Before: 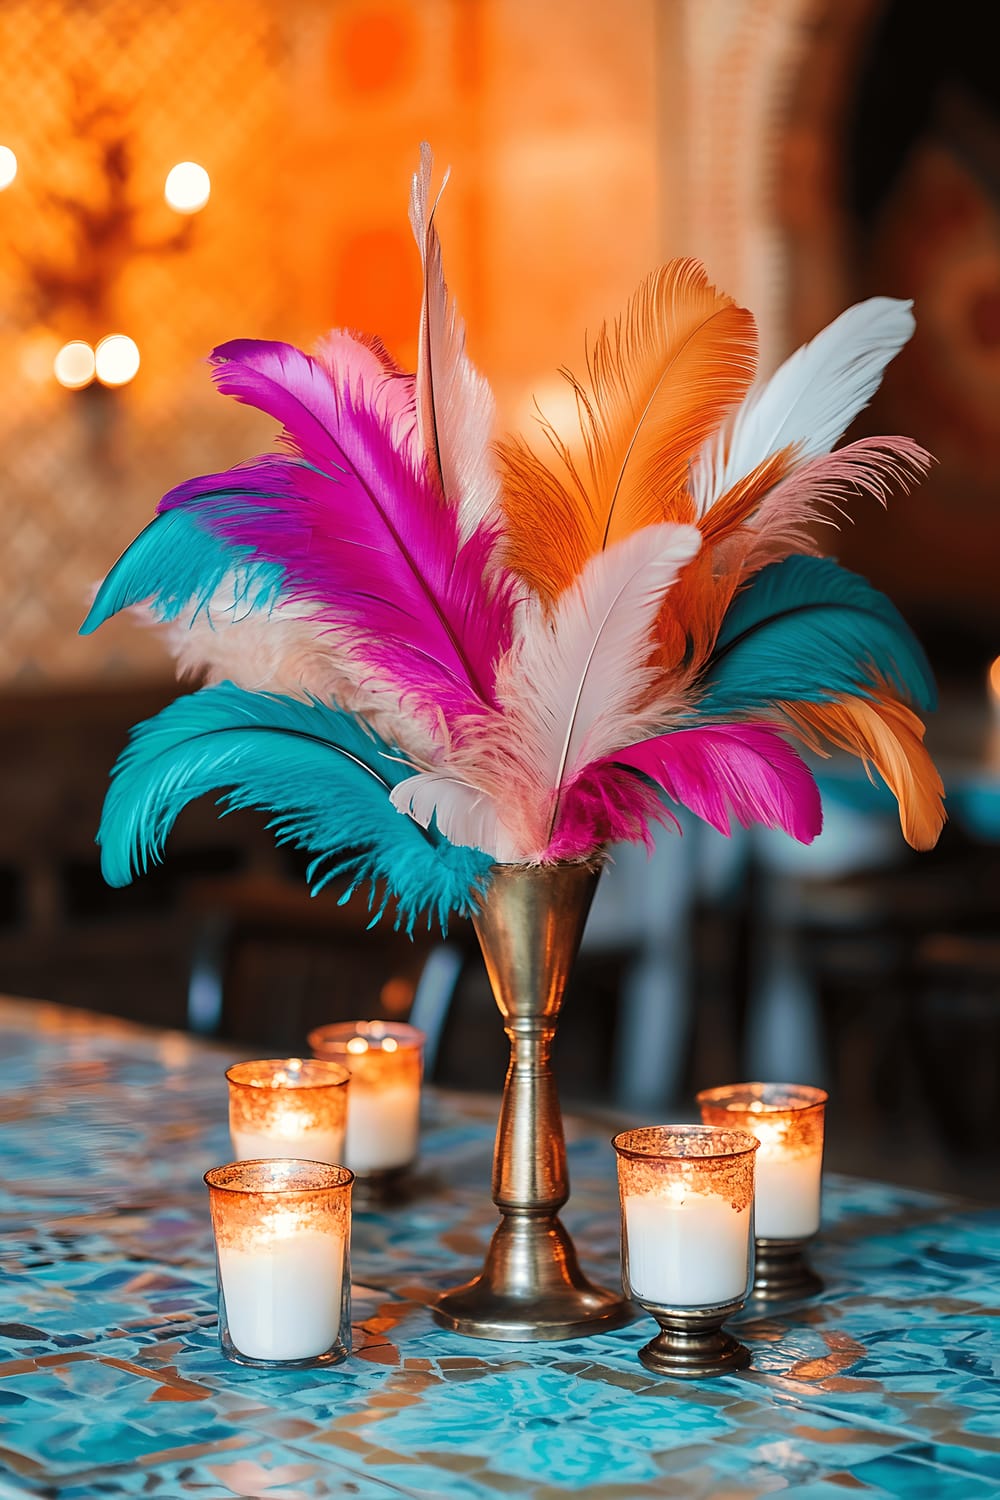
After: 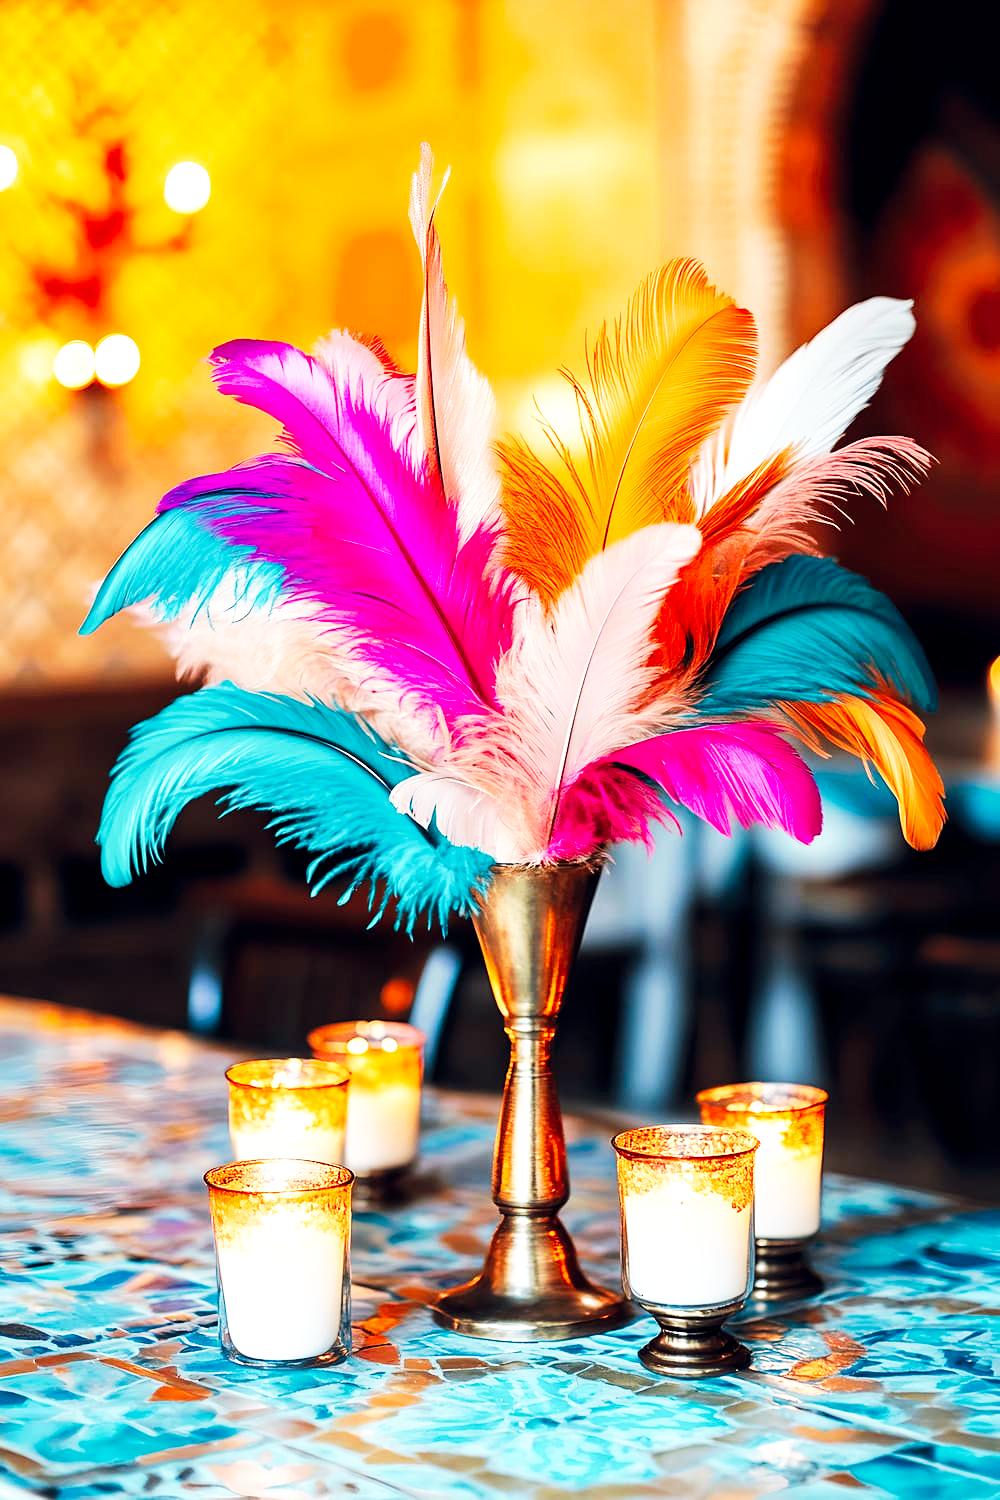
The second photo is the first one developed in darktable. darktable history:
base curve: curves: ch0 [(0, 0) (0.007, 0.004) (0.027, 0.03) (0.046, 0.07) (0.207, 0.54) (0.442, 0.872) (0.673, 0.972) (1, 1)], preserve colors none
local contrast: highlights 100%, shadows 100%, detail 120%, midtone range 0.2
color balance rgb: shadows lift › hue 87.51°, highlights gain › chroma 1.62%, highlights gain › hue 55.1°, global offset › chroma 0.06%, global offset › hue 253.66°, linear chroma grading › global chroma 0.5%, perceptual saturation grading › global saturation 9.6%
